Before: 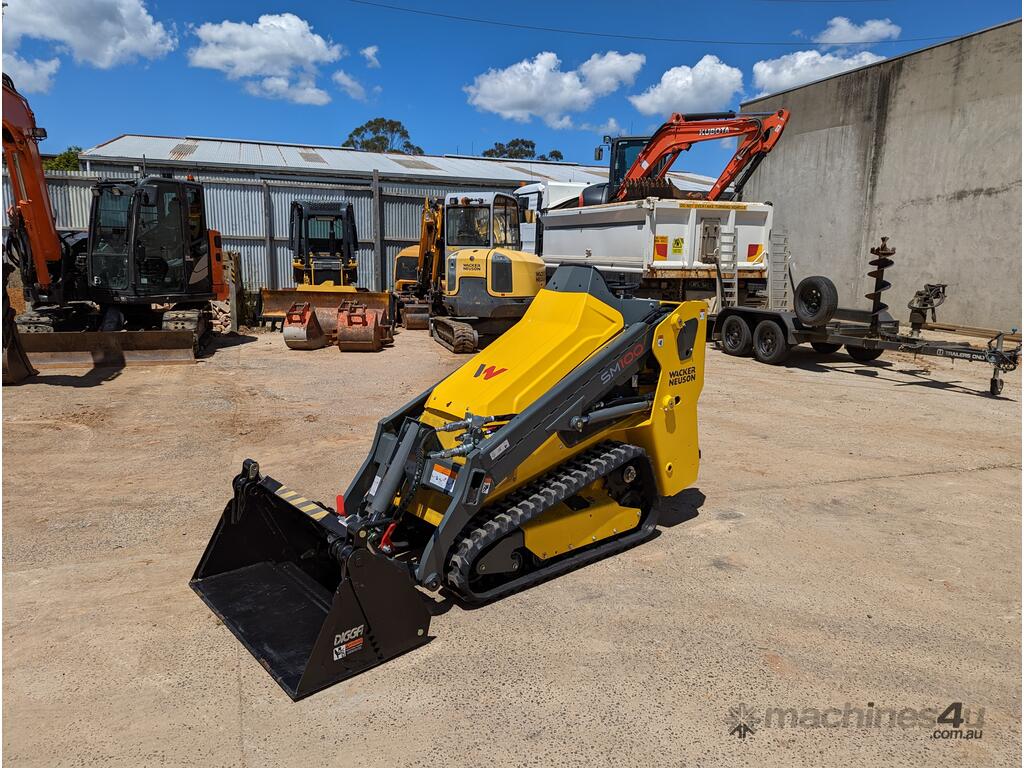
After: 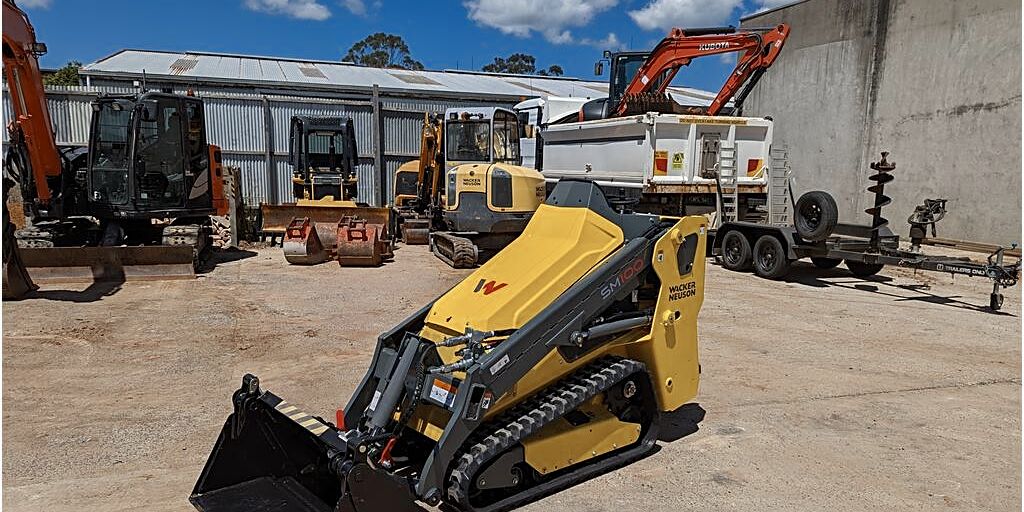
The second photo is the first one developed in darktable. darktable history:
sharpen: on, module defaults
color zones: curves: ch0 [(0, 0.5) (0.125, 0.4) (0.25, 0.5) (0.375, 0.4) (0.5, 0.4) (0.625, 0.35) (0.75, 0.35) (0.875, 0.5)]; ch1 [(0, 0.35) (0.125, 0.45) (0.25, 0.35) (0.375, 0.35) (0.5, 0.35) (0.625, 0.35) (0.75, 0.45) (0.875, 0.35)]; ch2 [(0, 0.6) (0.125, 0.5) (0.25, 0.5) (0.375, 0.6) (0.5, 0.6) (0.625, 0.5) (0.75, 0.5) (0.875, 0.5)]
crop: top 11.166%, bottom 22.168%
